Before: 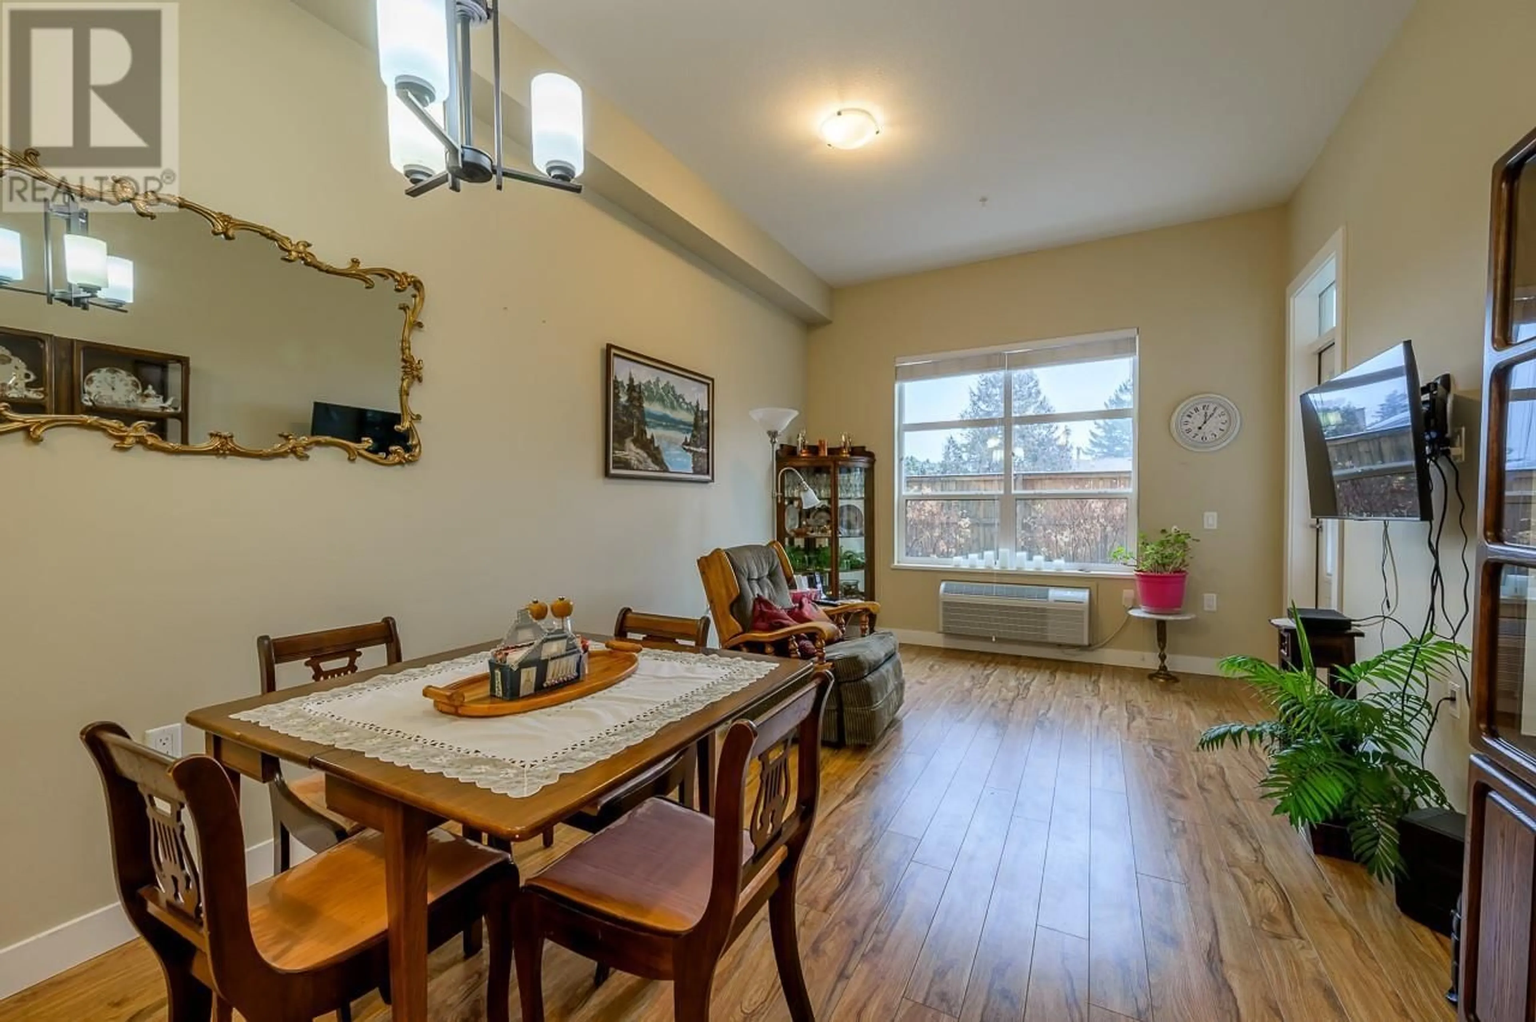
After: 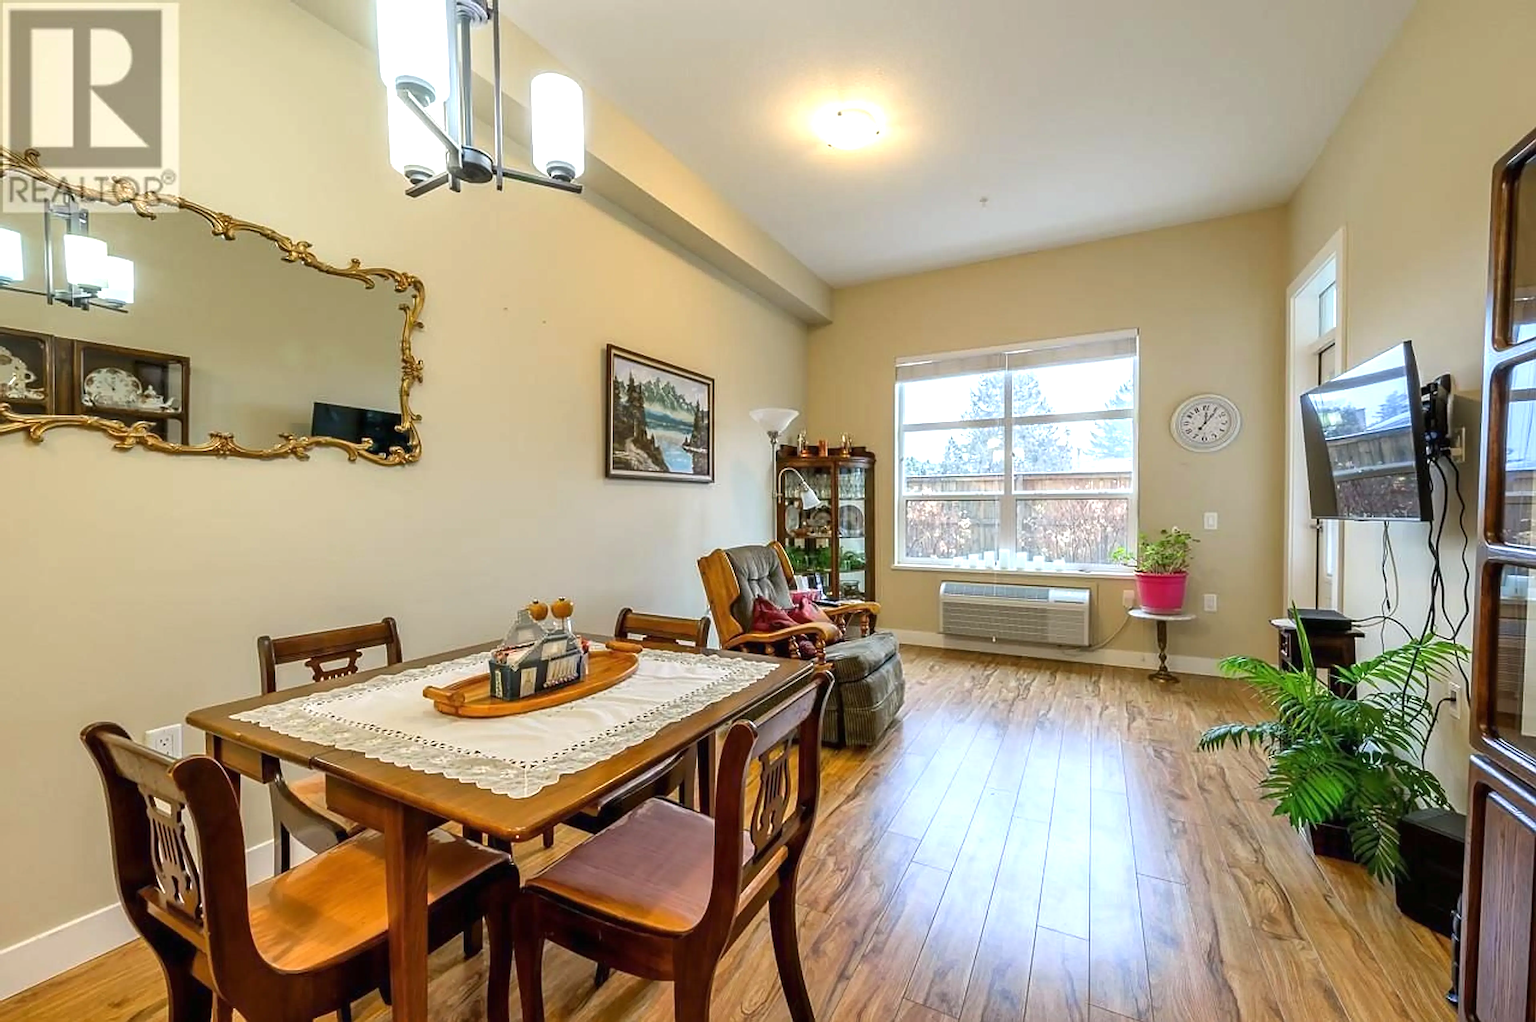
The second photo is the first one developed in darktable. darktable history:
exposure: black level correction 0, exposure 0.698 EV, compensate exposure bias true, compensate highlight preservation false
sharpen: on, module defaults
